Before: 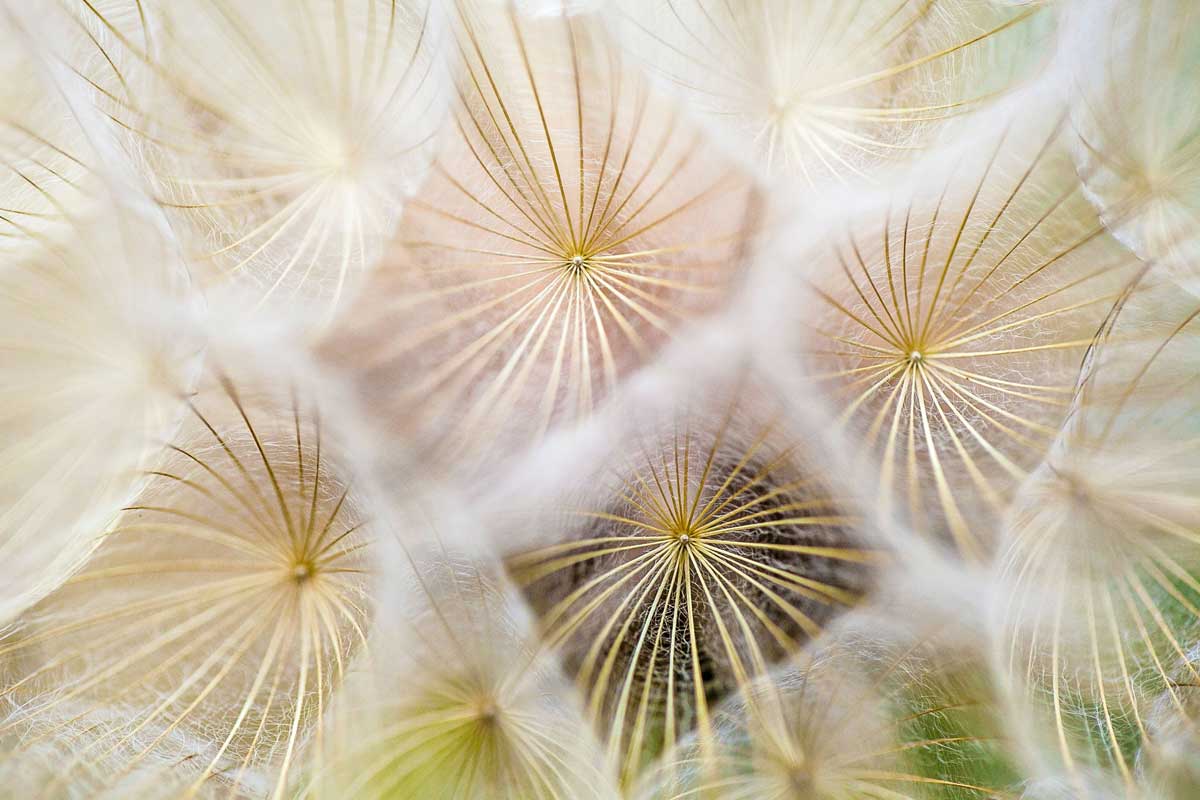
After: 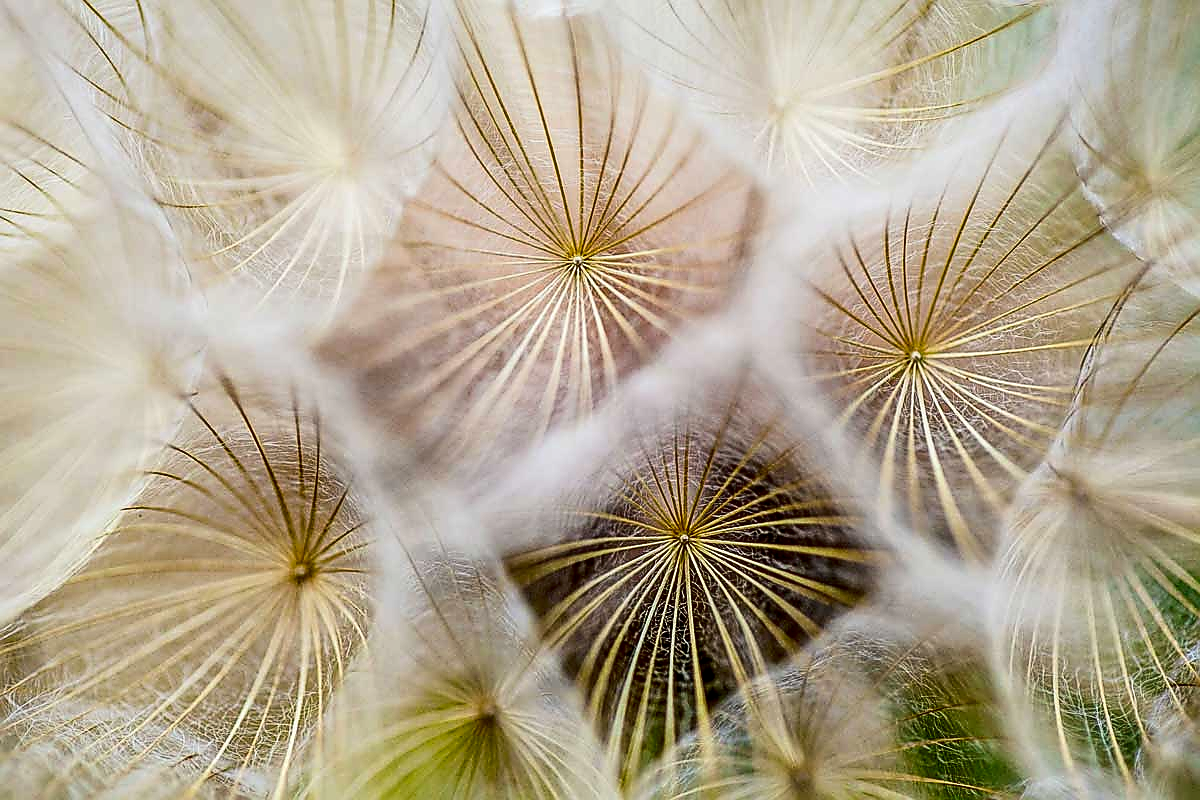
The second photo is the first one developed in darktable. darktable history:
contrast brightness saturation: contrast 0.22, brightness -0.19, saturation 0.239
local contrast: detail 130%
sharpen: radius 1.359, amount 1.257, threshold 0.682
exposure: exposure -0.334 EV, compensate highlight preservation false
